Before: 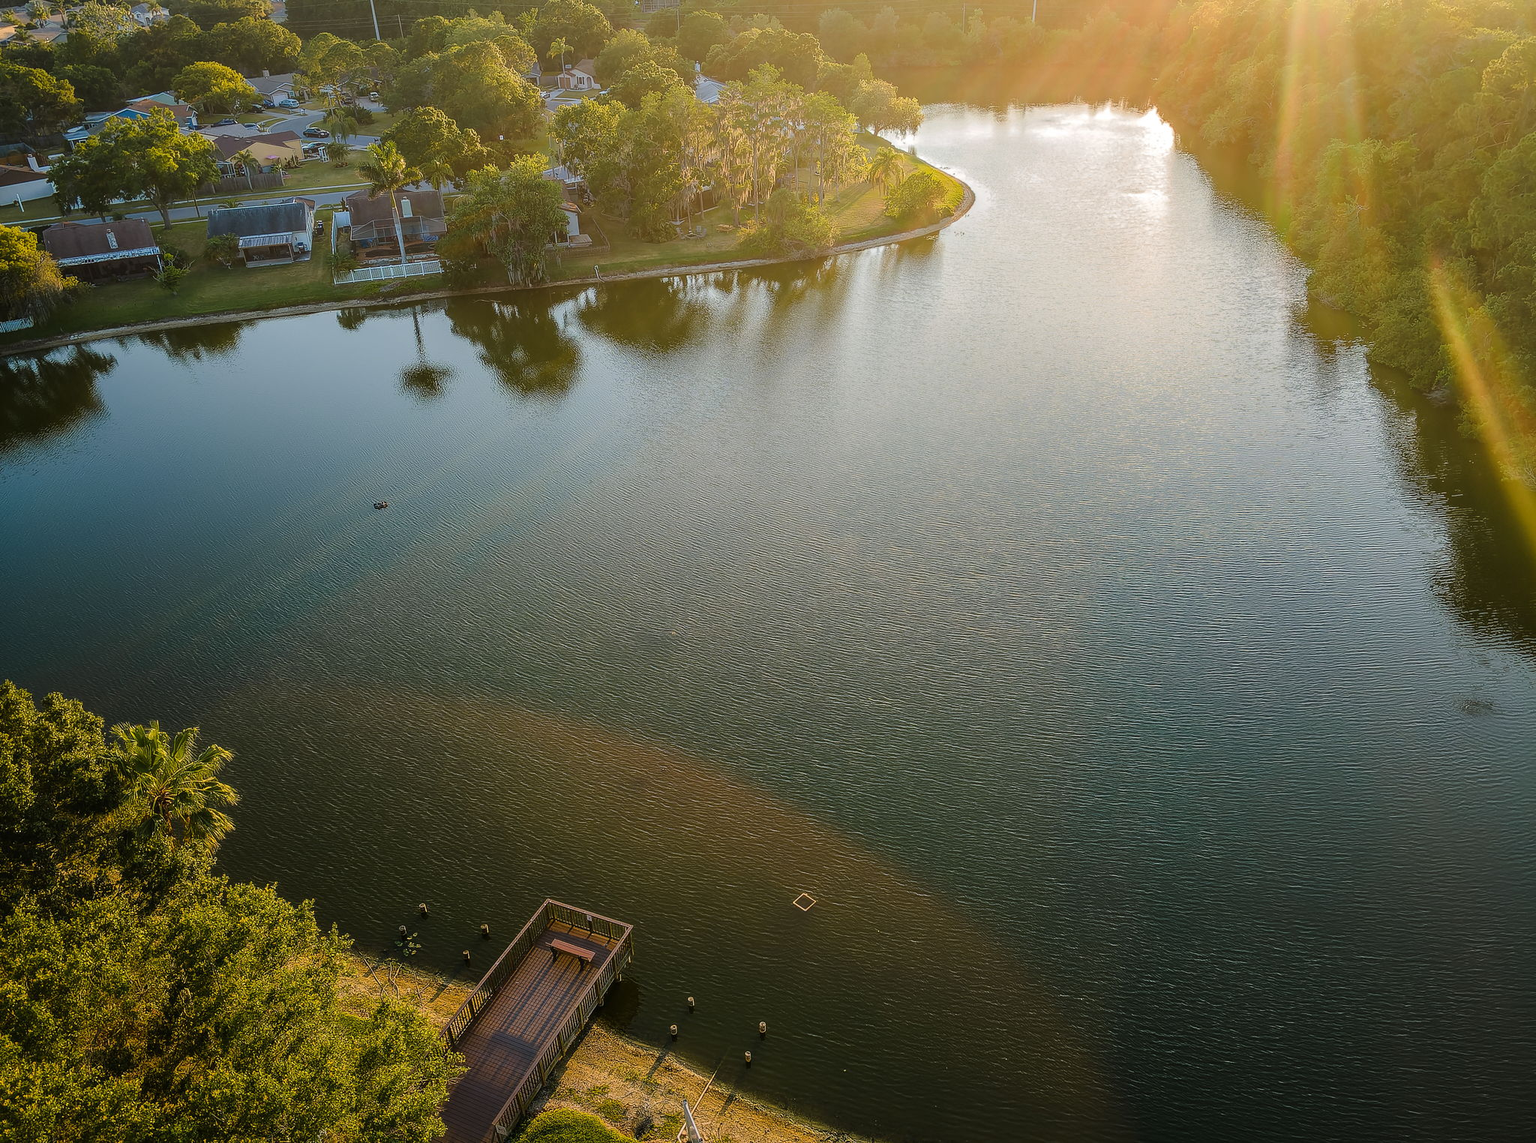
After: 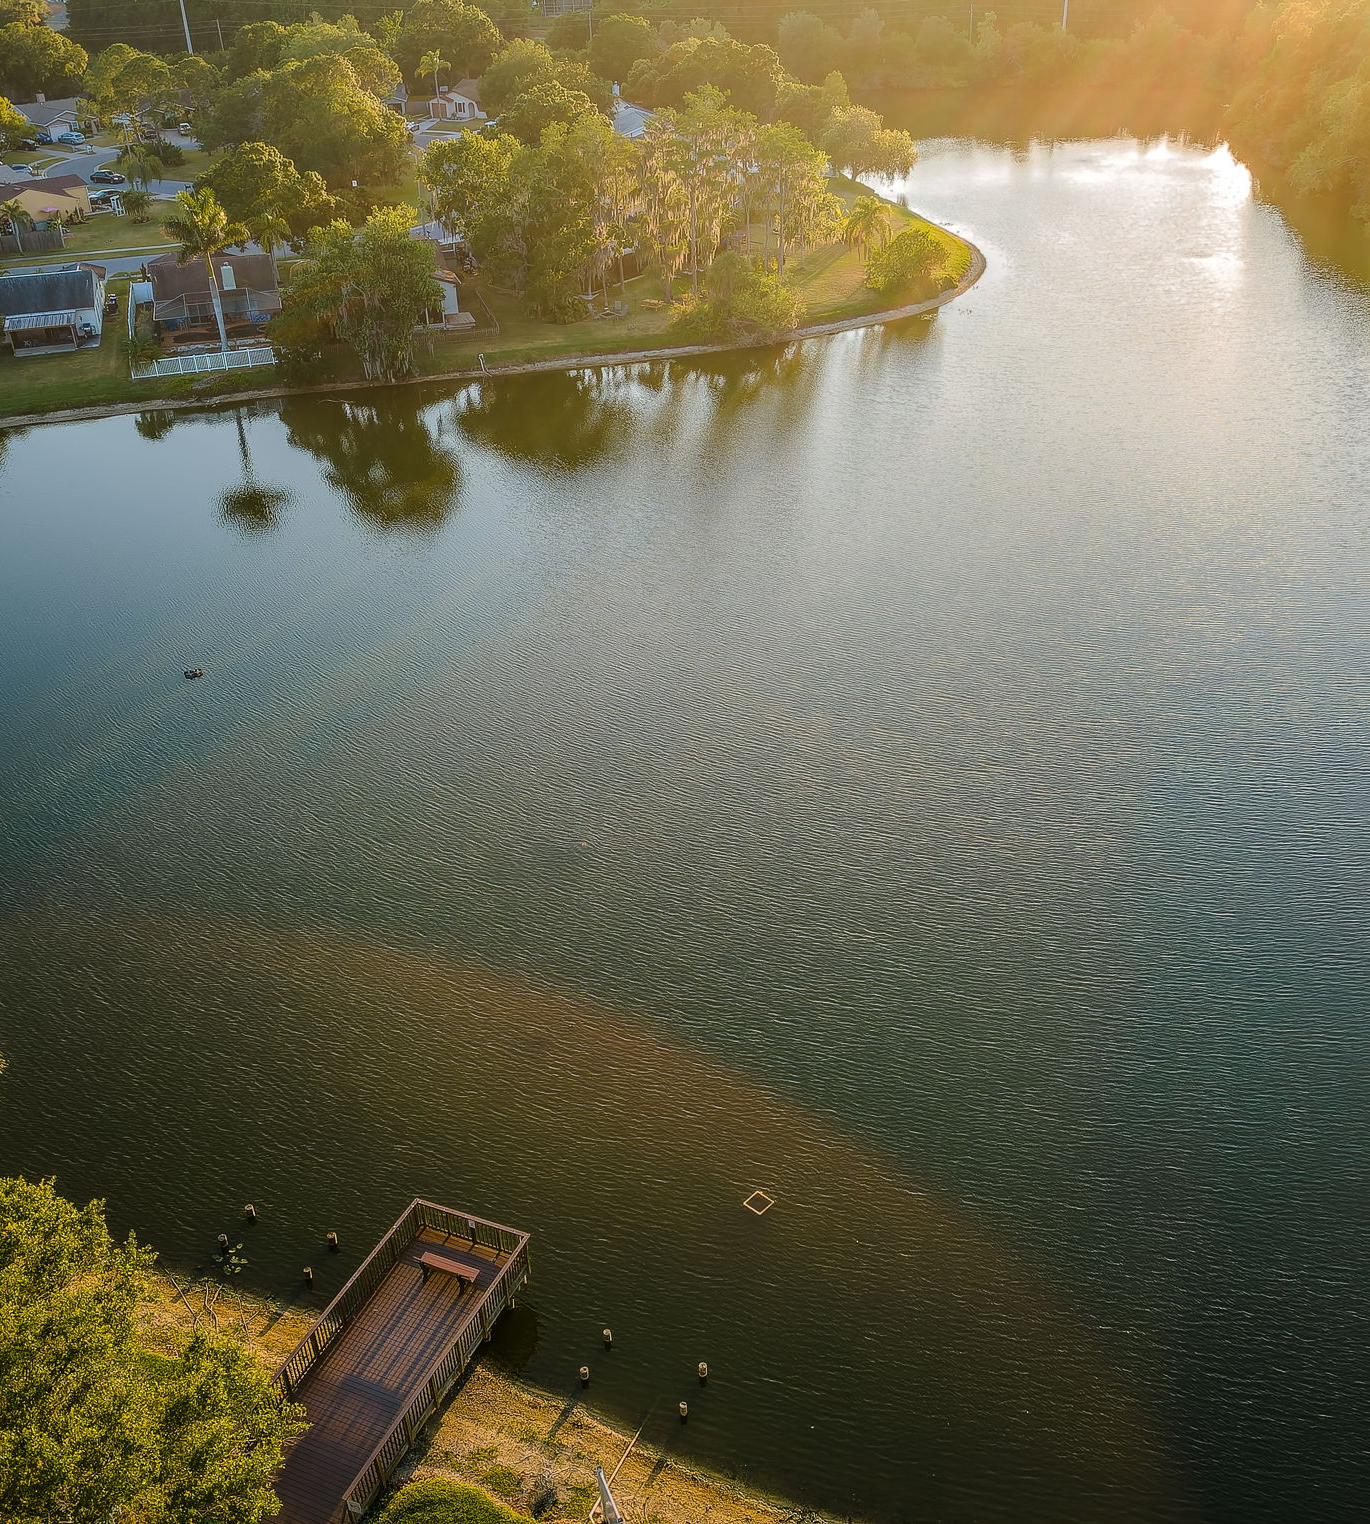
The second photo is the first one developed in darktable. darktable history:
crop: left 15.376%, right 17.723%
